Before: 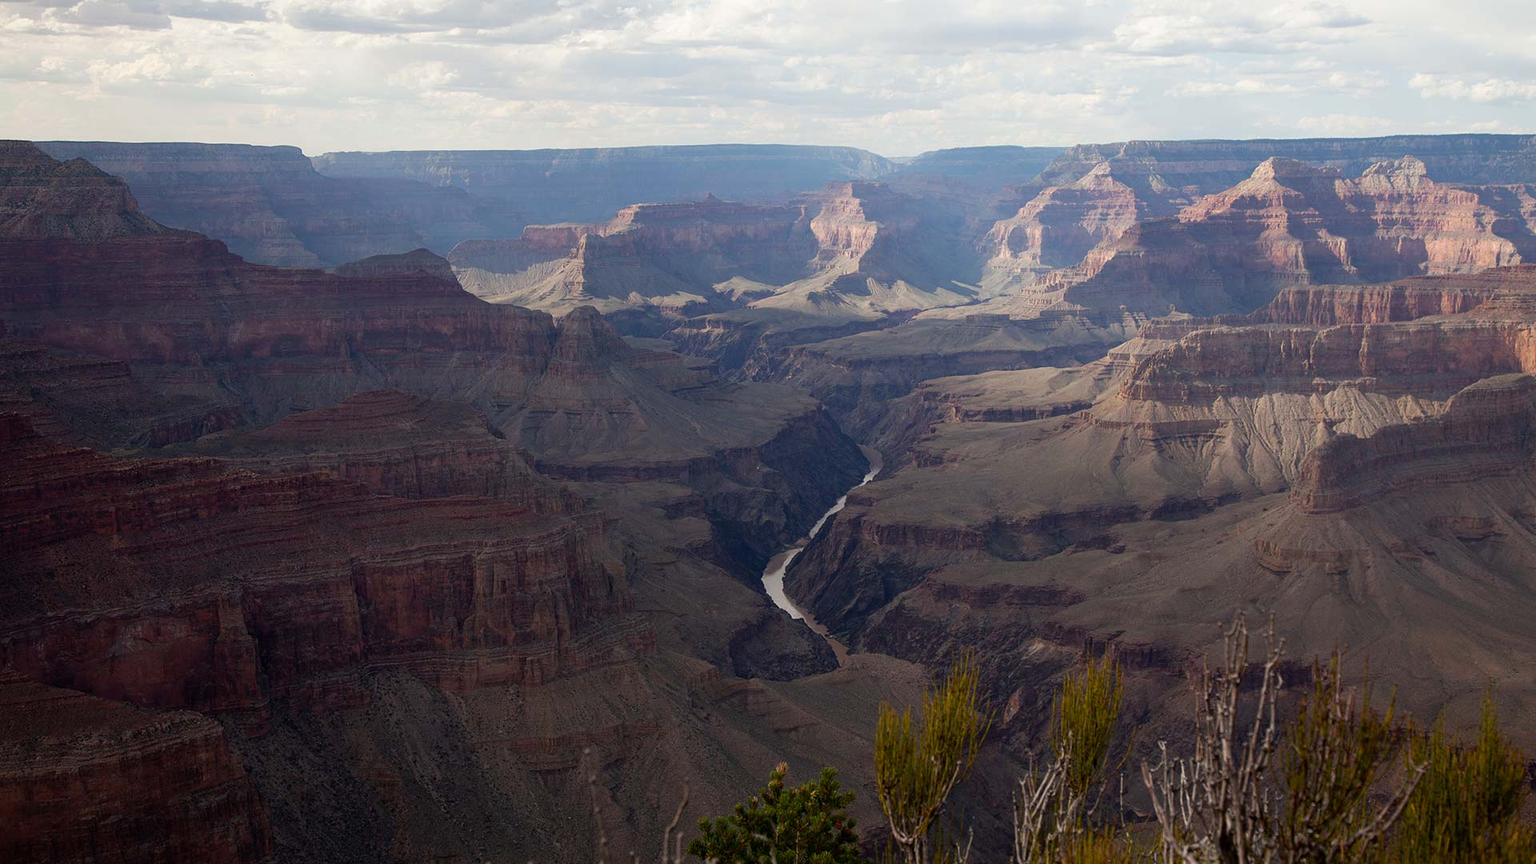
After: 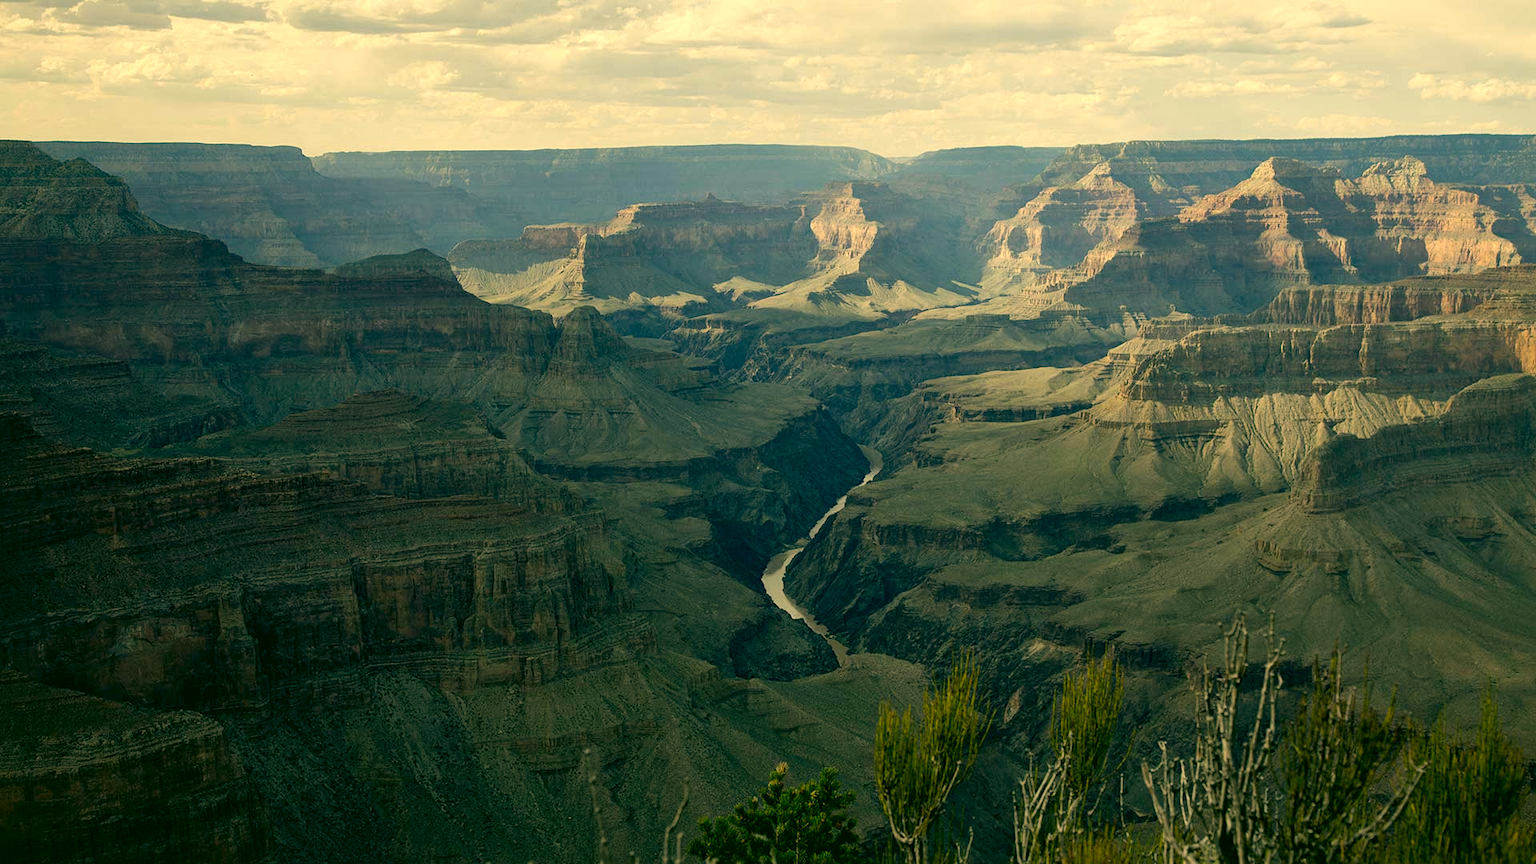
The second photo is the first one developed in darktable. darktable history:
color correction: highlights a* 5.62, highlights b* 33.57, shadows a* -25.86, shadows b* 4.02
local contrast: mode bilateral grid, contrast 20, coarseness 50, detail 150%, midtone range 0.2
